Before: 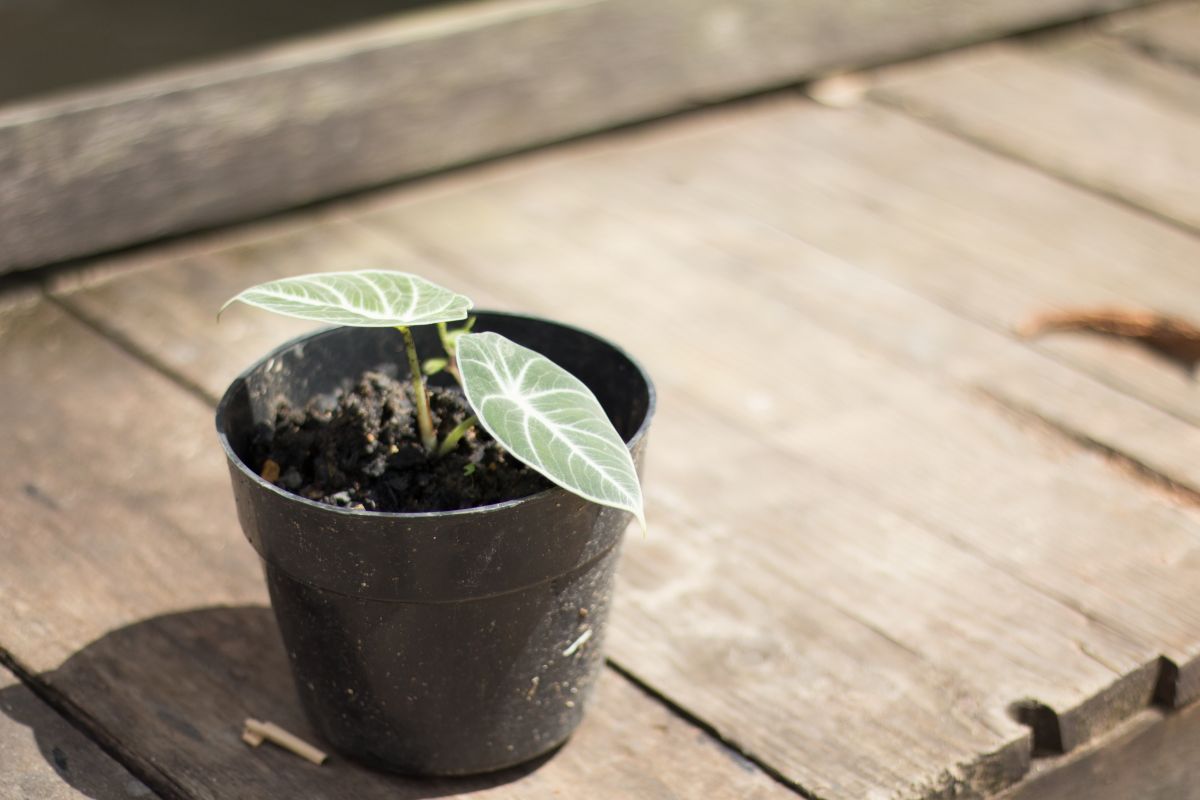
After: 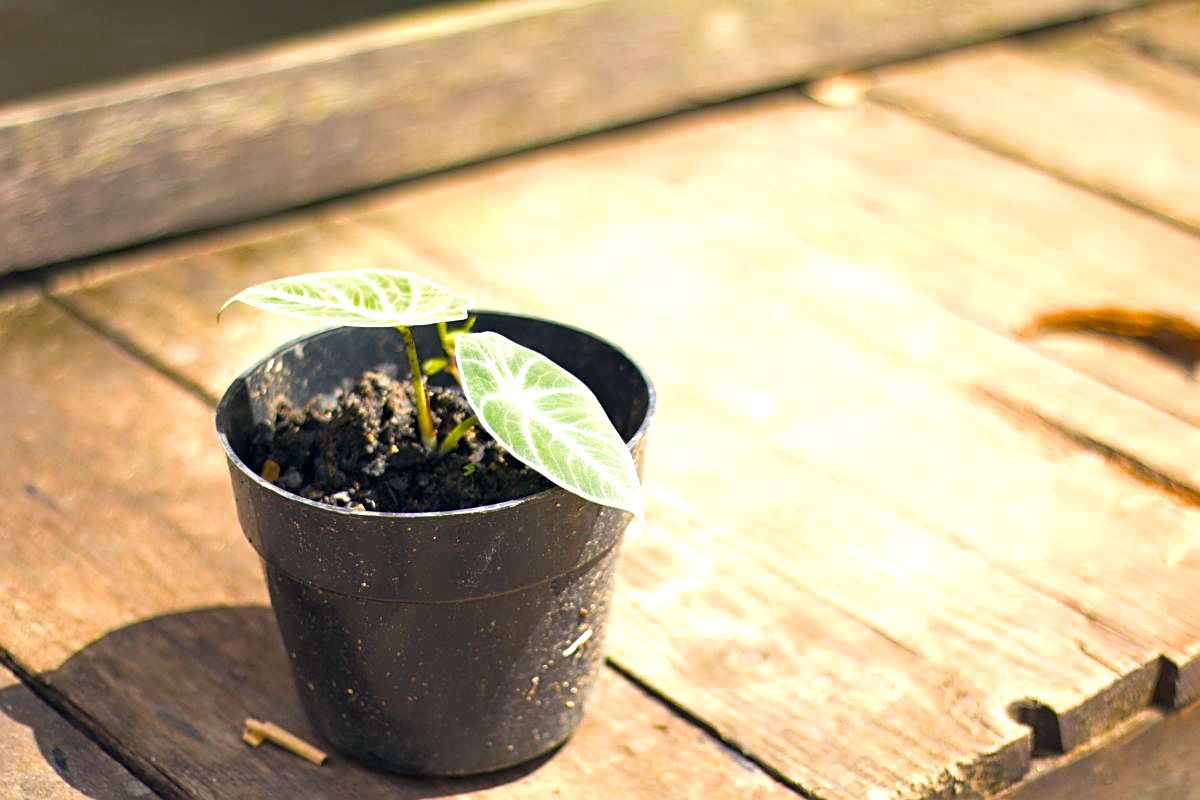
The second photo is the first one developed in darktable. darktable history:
exposure: exposure 0.563 EV, compensate highlight preservation false
local contrast: mode bilateral grid, contrast 99, coarseness 100, detail 95%, midtone range 0.2
velvia: on, module defaults
contrast equalizer: octaves 7, y [[0.5, 0.501, 0.525, 0.597, 0.58, 0.514], [0.5 ×6], [0.5 ×6], [0 ×6], [0 ×6]], mix 0.302
color balance rgb: highlights gain › luminance 15.028%, perceptual saturation grading › global saturation 59.381%, perceptual saturation grading › highlights 21.059%, perceptual saturation grading › shadows -49.744%, global vibrance 16.35%, saturation formula JzAzBz (2021)
sharpen: on, module defaults
color correction: highlights a* 2.9, highlights b* 5, shadows a* -1.51, shadows b* -4.86, saturation 0.812
